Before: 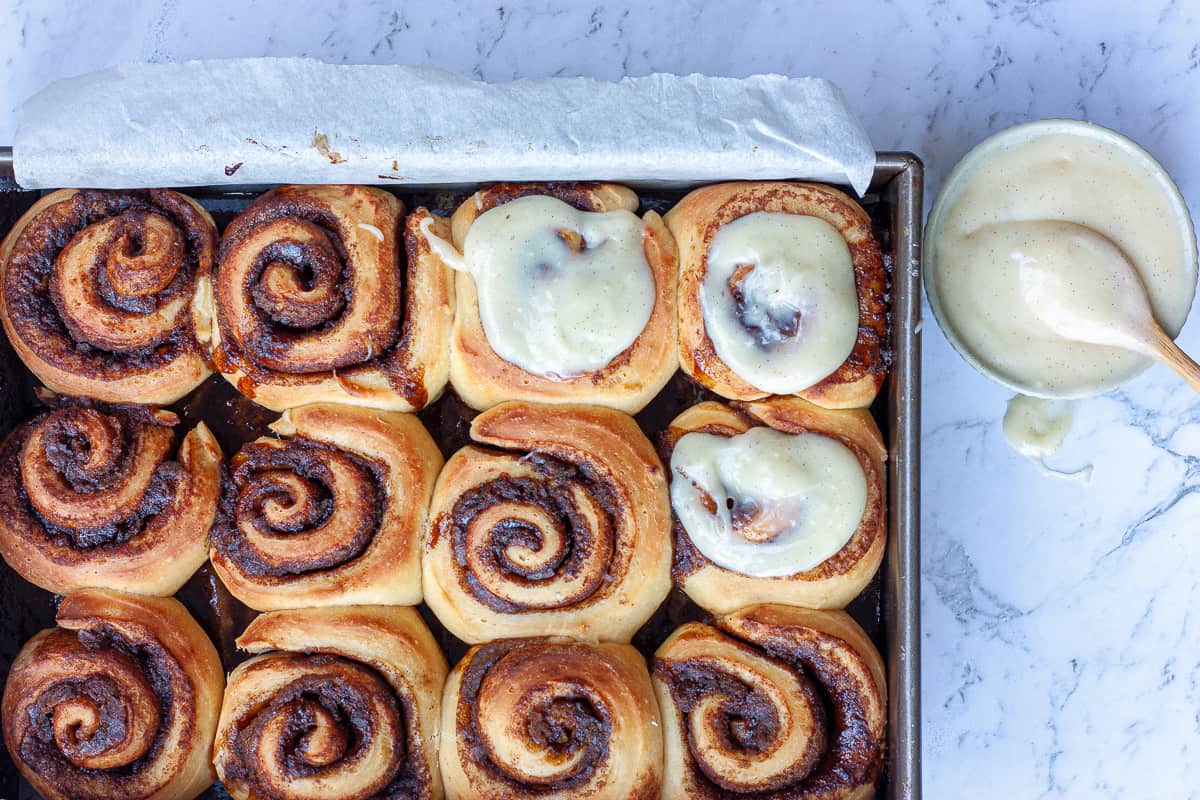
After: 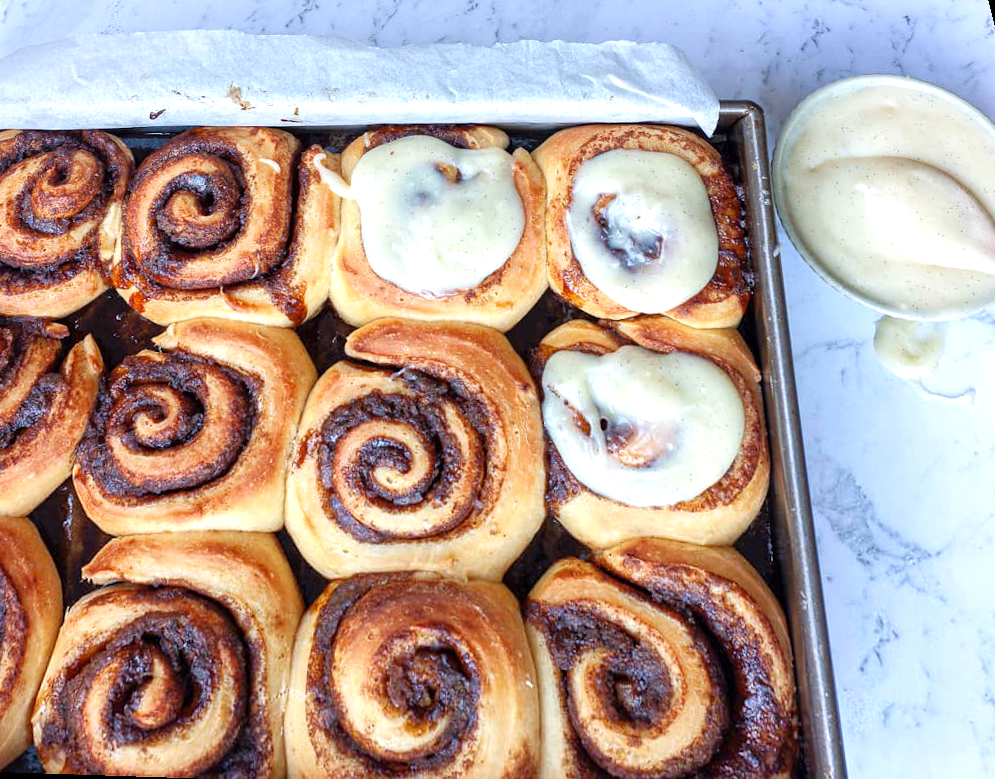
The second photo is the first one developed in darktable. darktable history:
exposure: exposure 0.367 EV, compensate highlight preservation false
rotate and perspective: rotation 0.72°, lens shift (vertical) -0.352, lens shift (horizontal) -0.051, crop left 0.152, crop right 0.859, crop top 0.019, crop bottom 0.964
